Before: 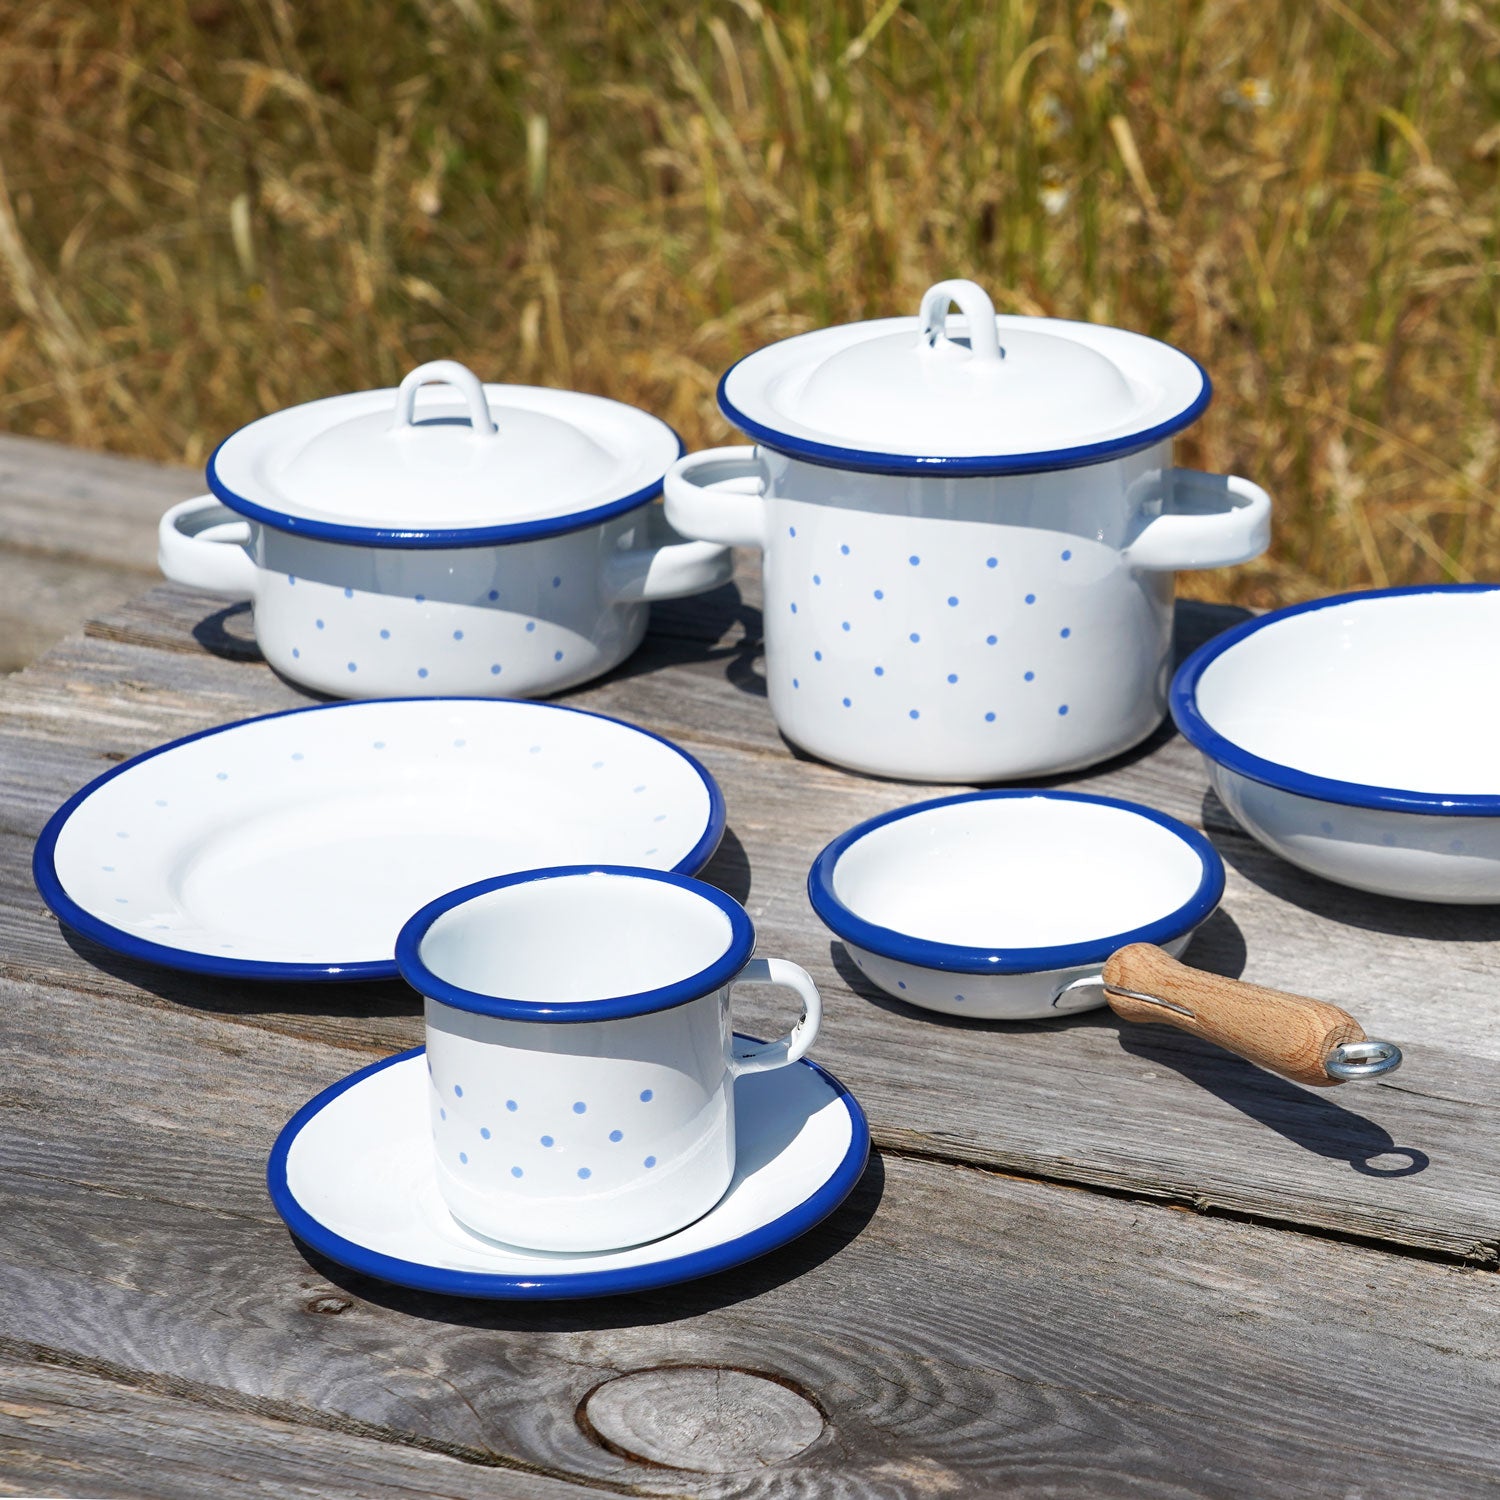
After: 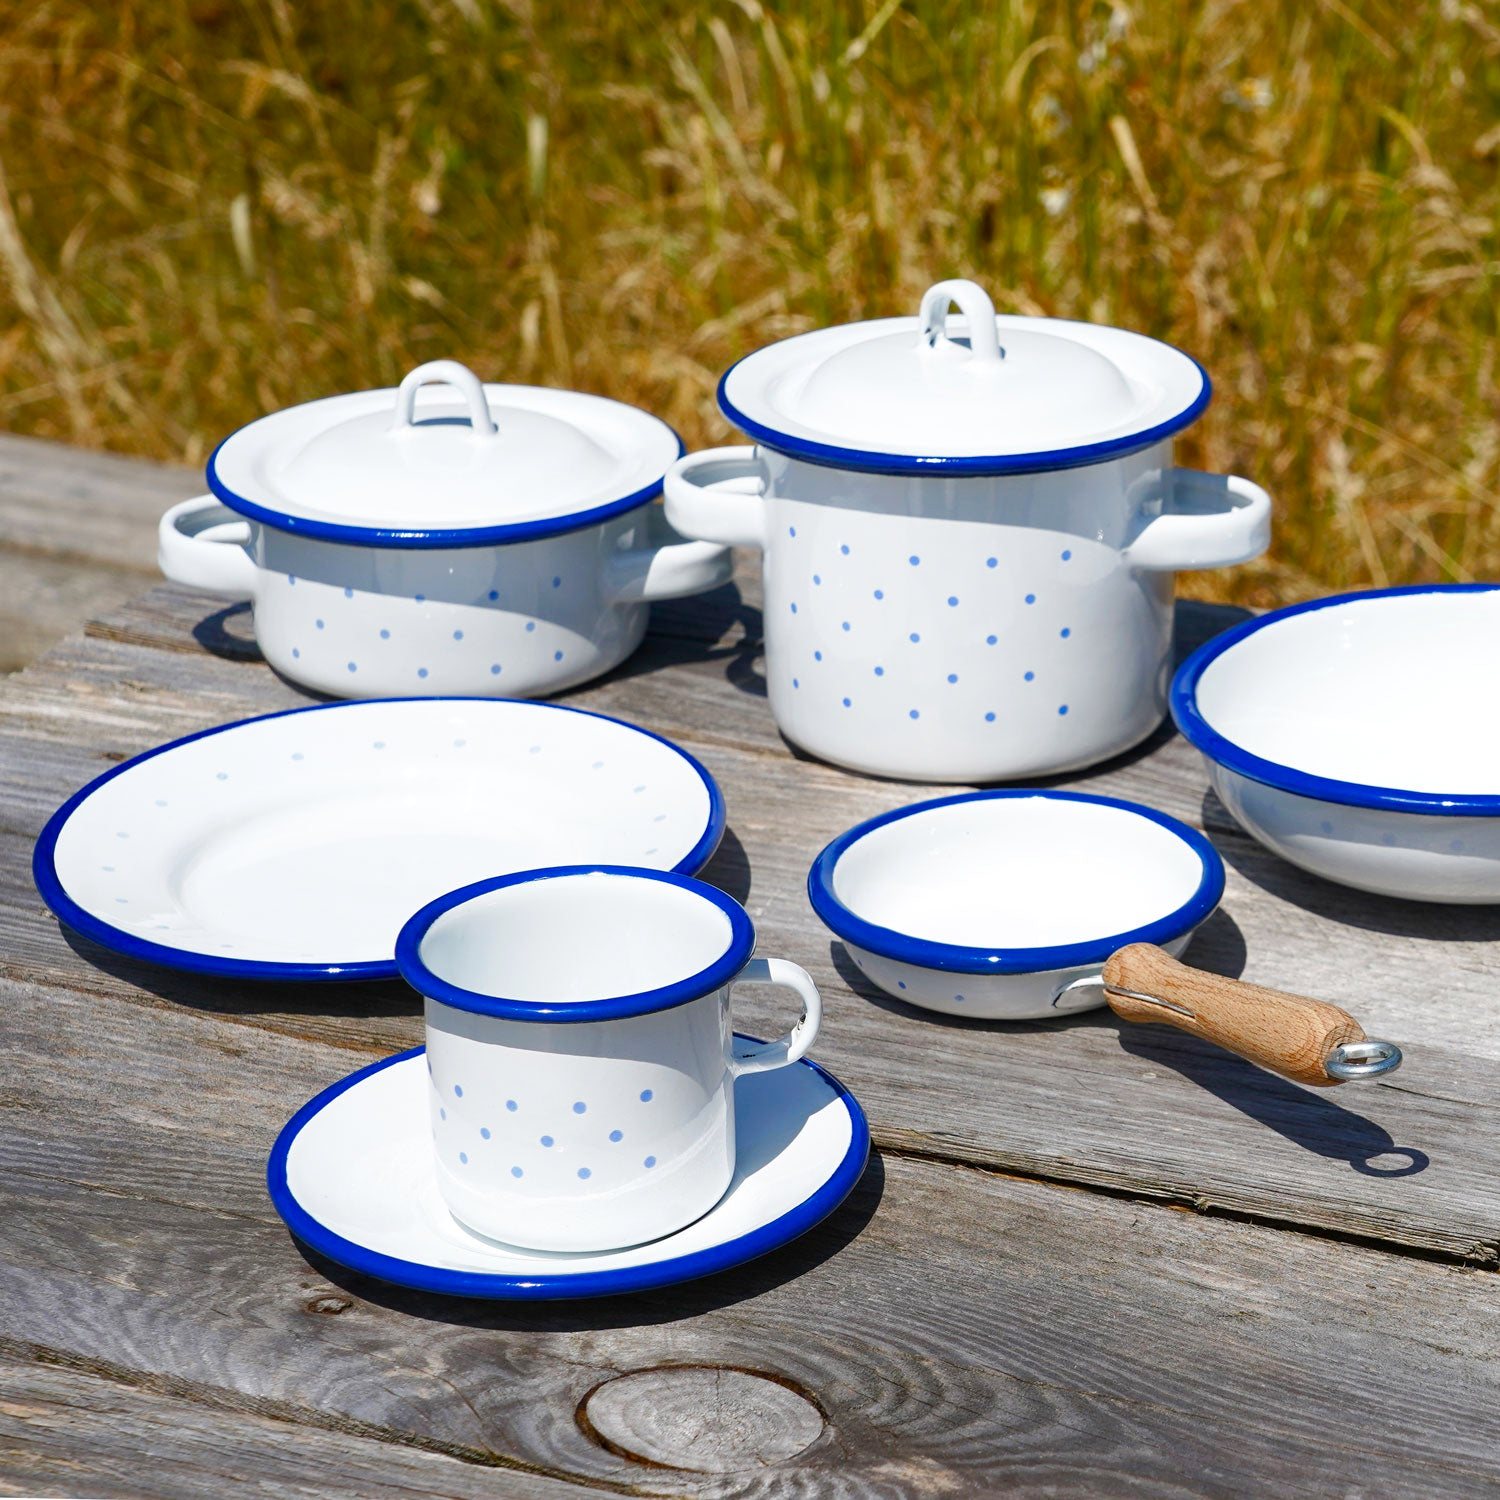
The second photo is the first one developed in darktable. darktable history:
color balance rgb: linear chroma grading › global chroma 15.401%, perceptual saturation grading › global saturation 20%, perceptual saturation grading › highlights -50.276%, perceptual saturation grading › shadows 30.235%
